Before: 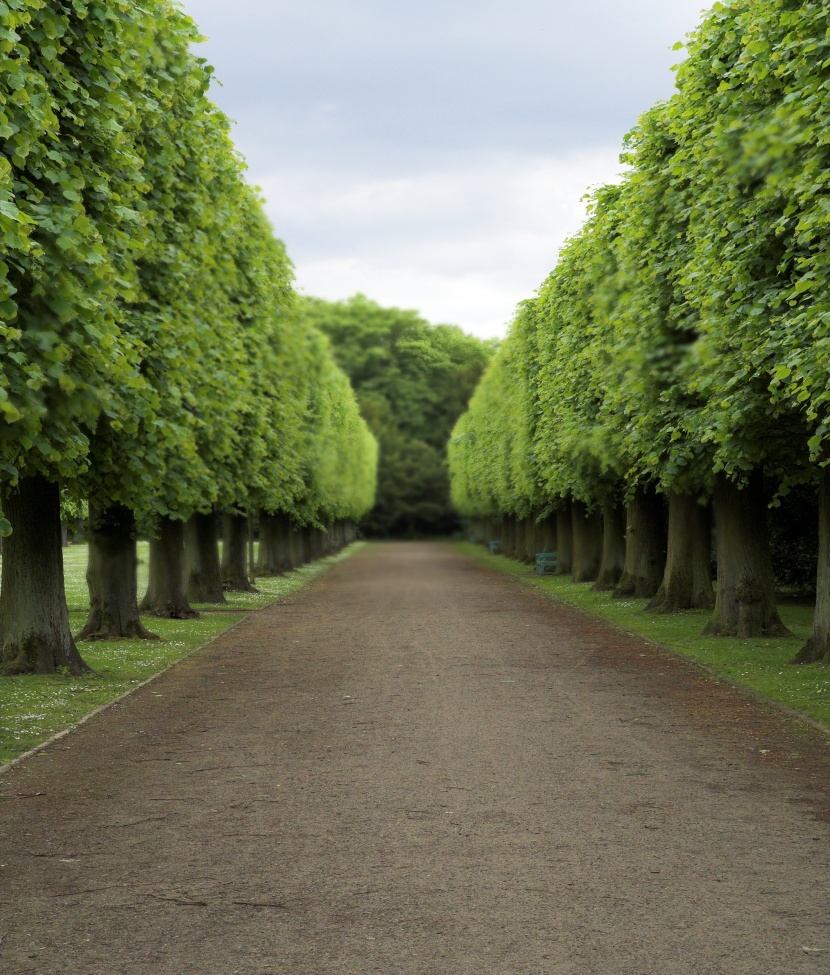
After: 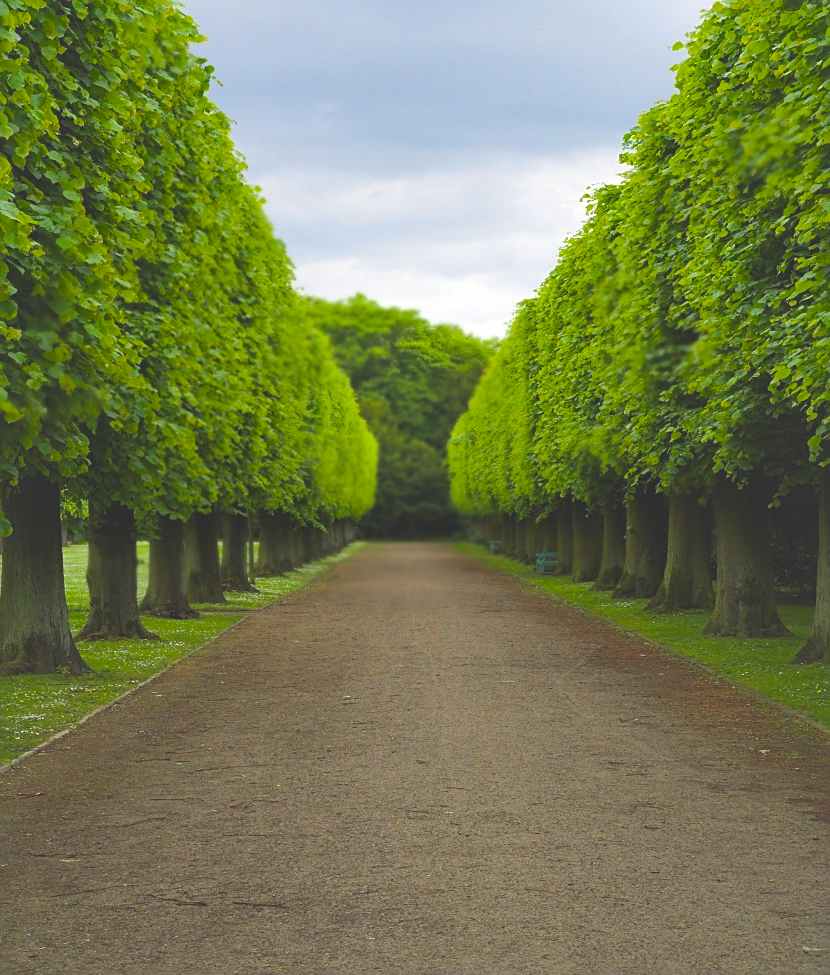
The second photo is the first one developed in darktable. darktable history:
sharpen: on, module defaults
exposure: exposure -0.024 EV, compensate highlight preservation false
color balance rgb: power › luminance 1.39%, global offset › luminance 1.988%, linear chroma grading › global chroma 14.81%, perceptual saturation grading › global saturation 30.436%, global vibrance 6.299%
shadows and highlights: on, module defaults
